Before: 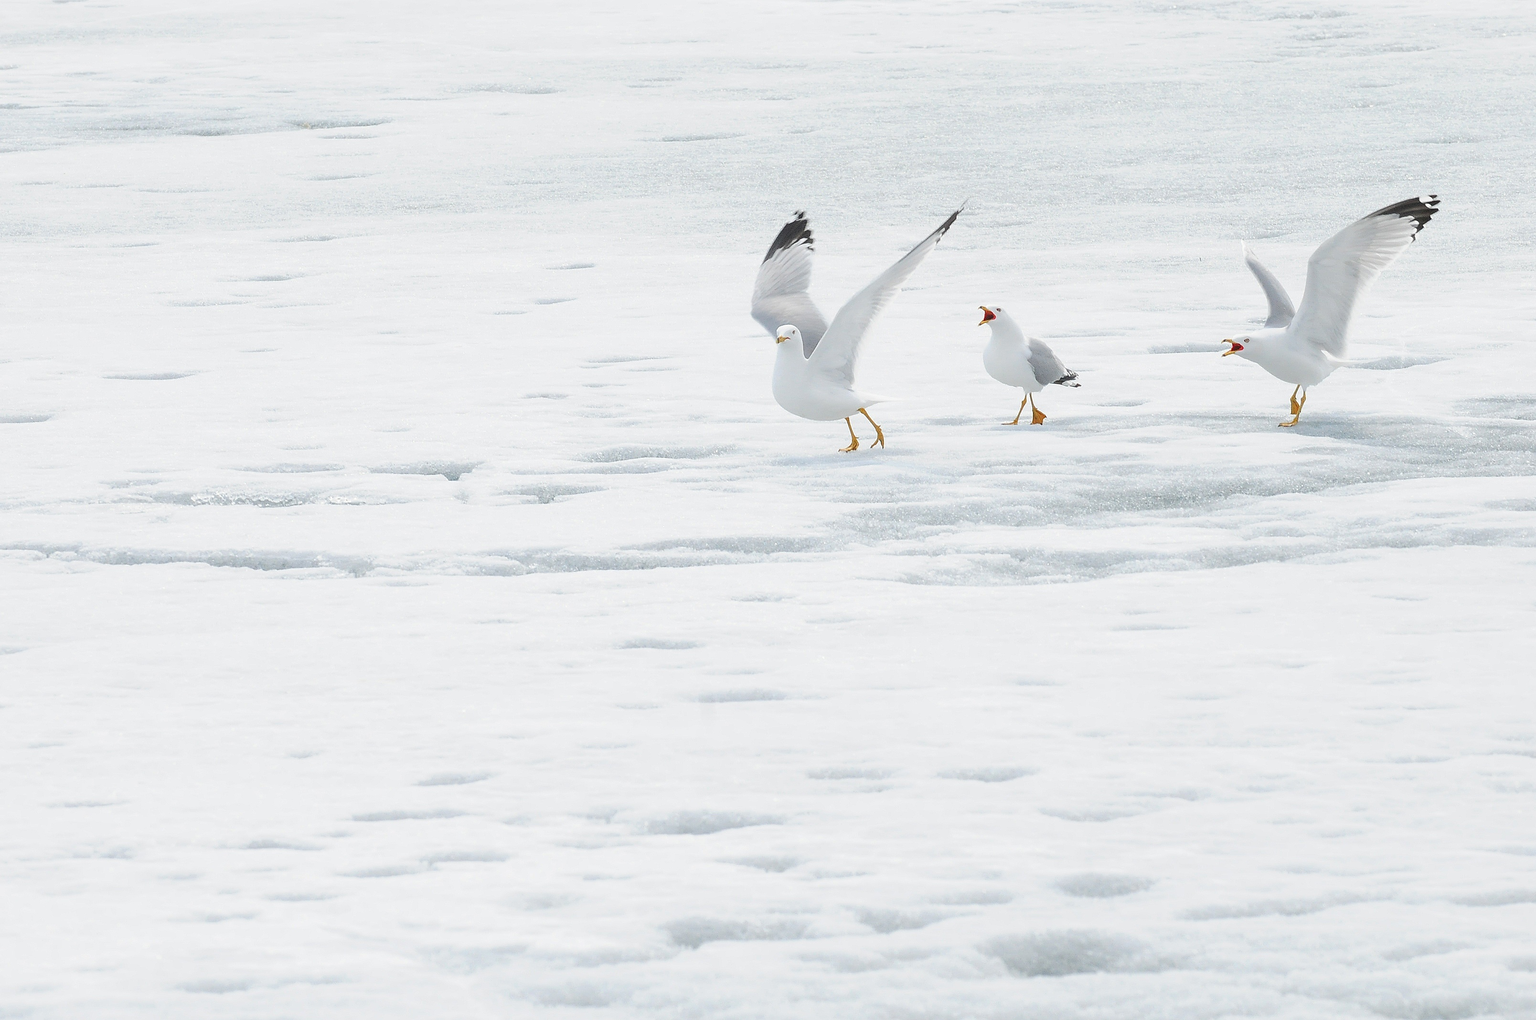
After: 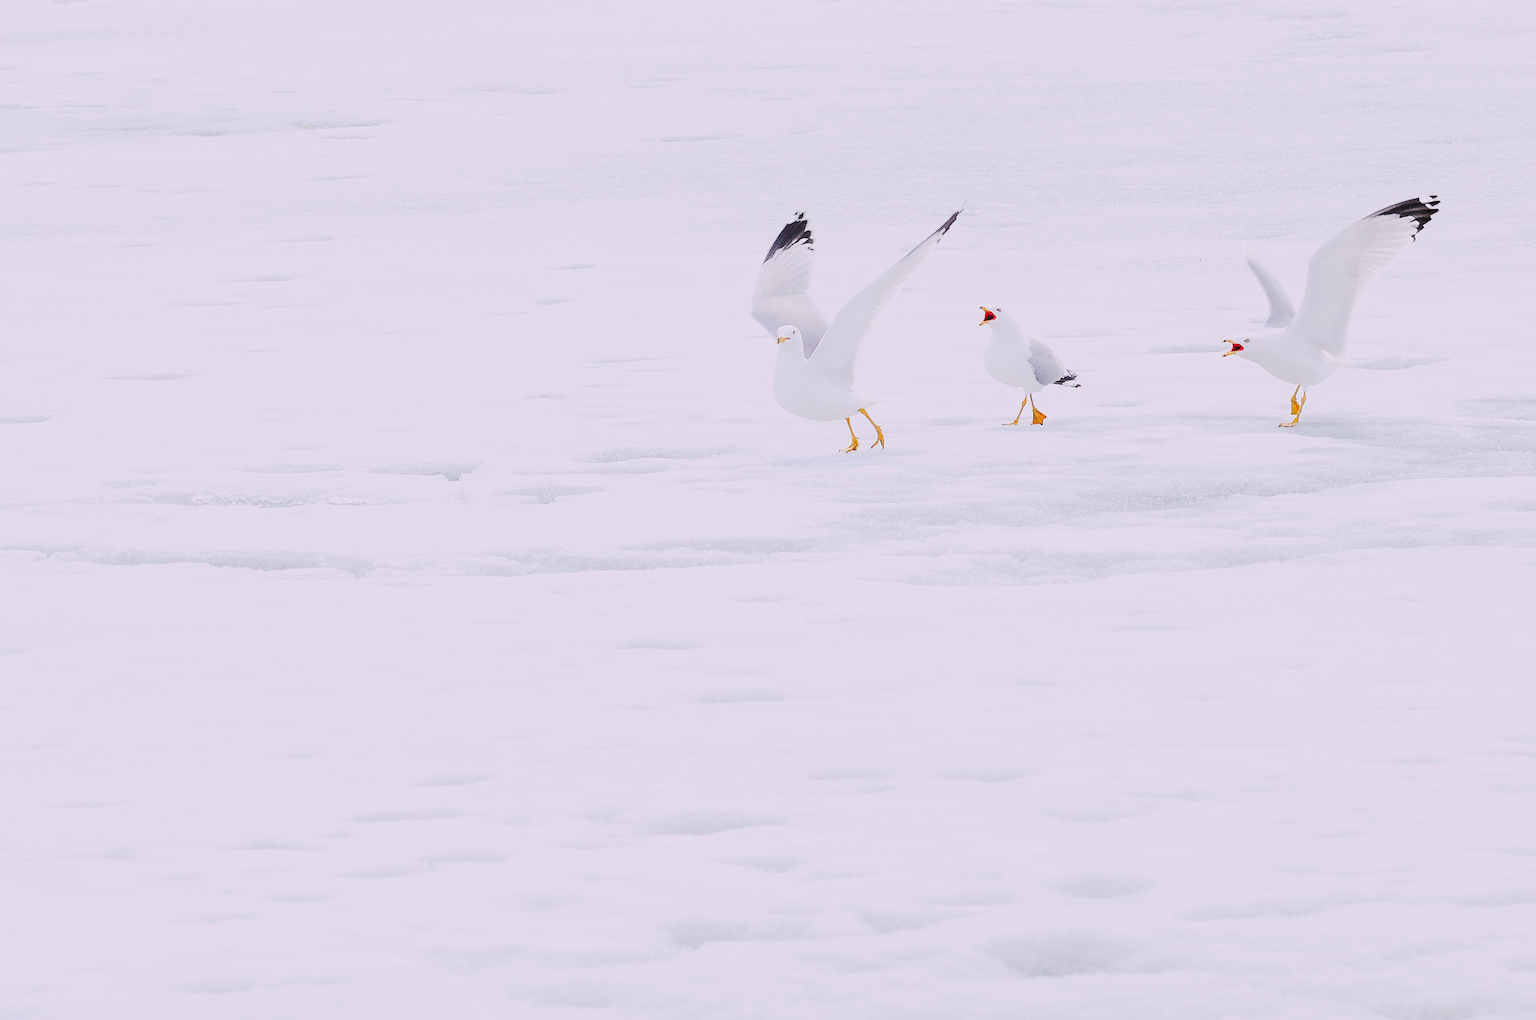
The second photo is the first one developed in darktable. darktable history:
tone curve: curves: ch0 [(0, 0) (0.003, 0.017) (0.011, 0.017) (0.025, 0.017) (0.044, 0.019) (0.069, 0.03) (0.1, 0.046) (0.136, 0.066) (0.177, 0.104) (0.224, 0.151) (0.277, 0.231) (0.335, 0.321) (0.399, 0.454) (0.468, 0.567) (0.543, 0.674) (0.623, 0.763) (0.709, 0.82) (0.801, 0.872) (0.898, 0.934) (1, 1)], preserve colors none
white balance: red 1.066, blue 1.119
filmic rgb: black relative exposure -7.65 EV, white relative exposure 4.56 EV, hardness 3.61, color science v6 (2022)
